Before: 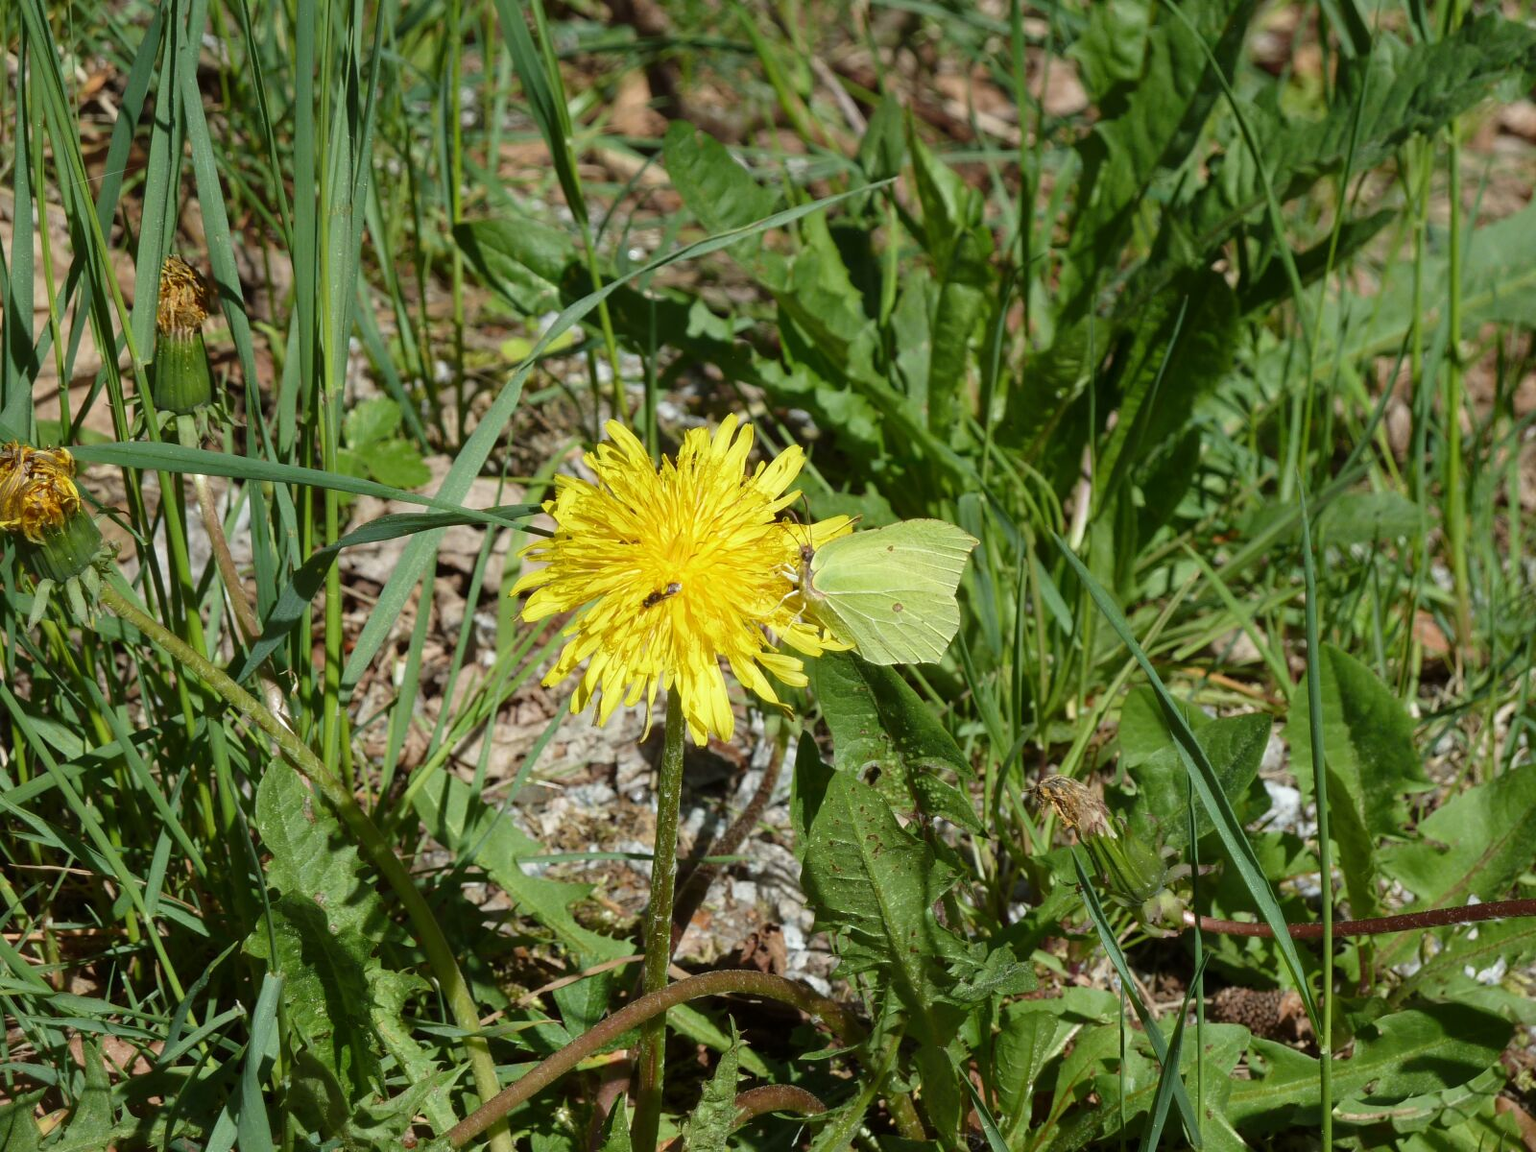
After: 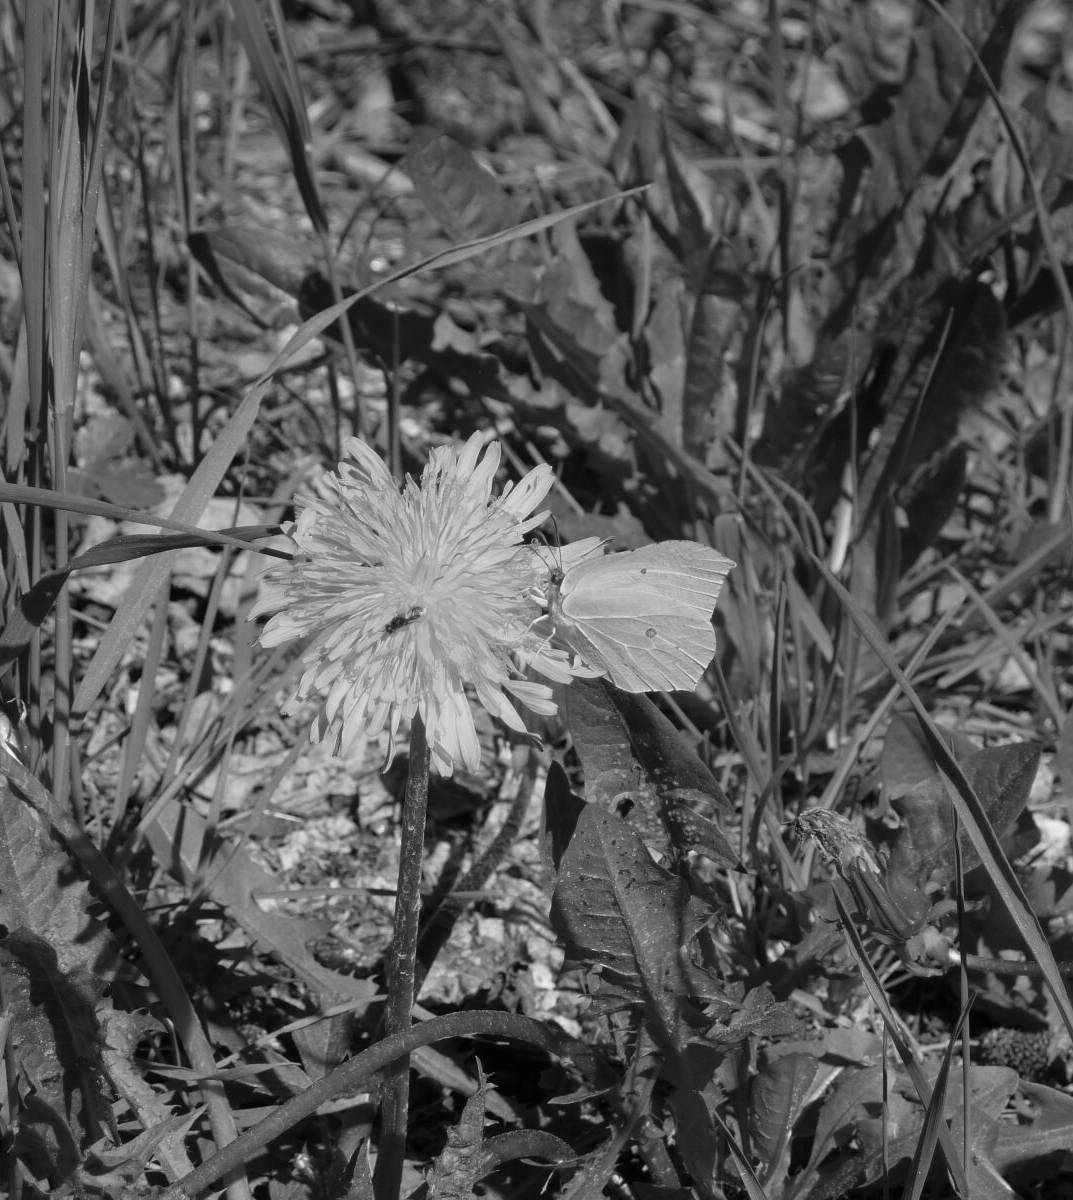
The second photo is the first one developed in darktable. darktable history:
color calibration: output gray [0.21, 0.42, 0.37, 0], illuminant same as pipeline (D50), adaptation XYZ, x 0.346, y 0.358, temperature 5006.17 K
crop and rotate: left 17.791%, right 15.141%
